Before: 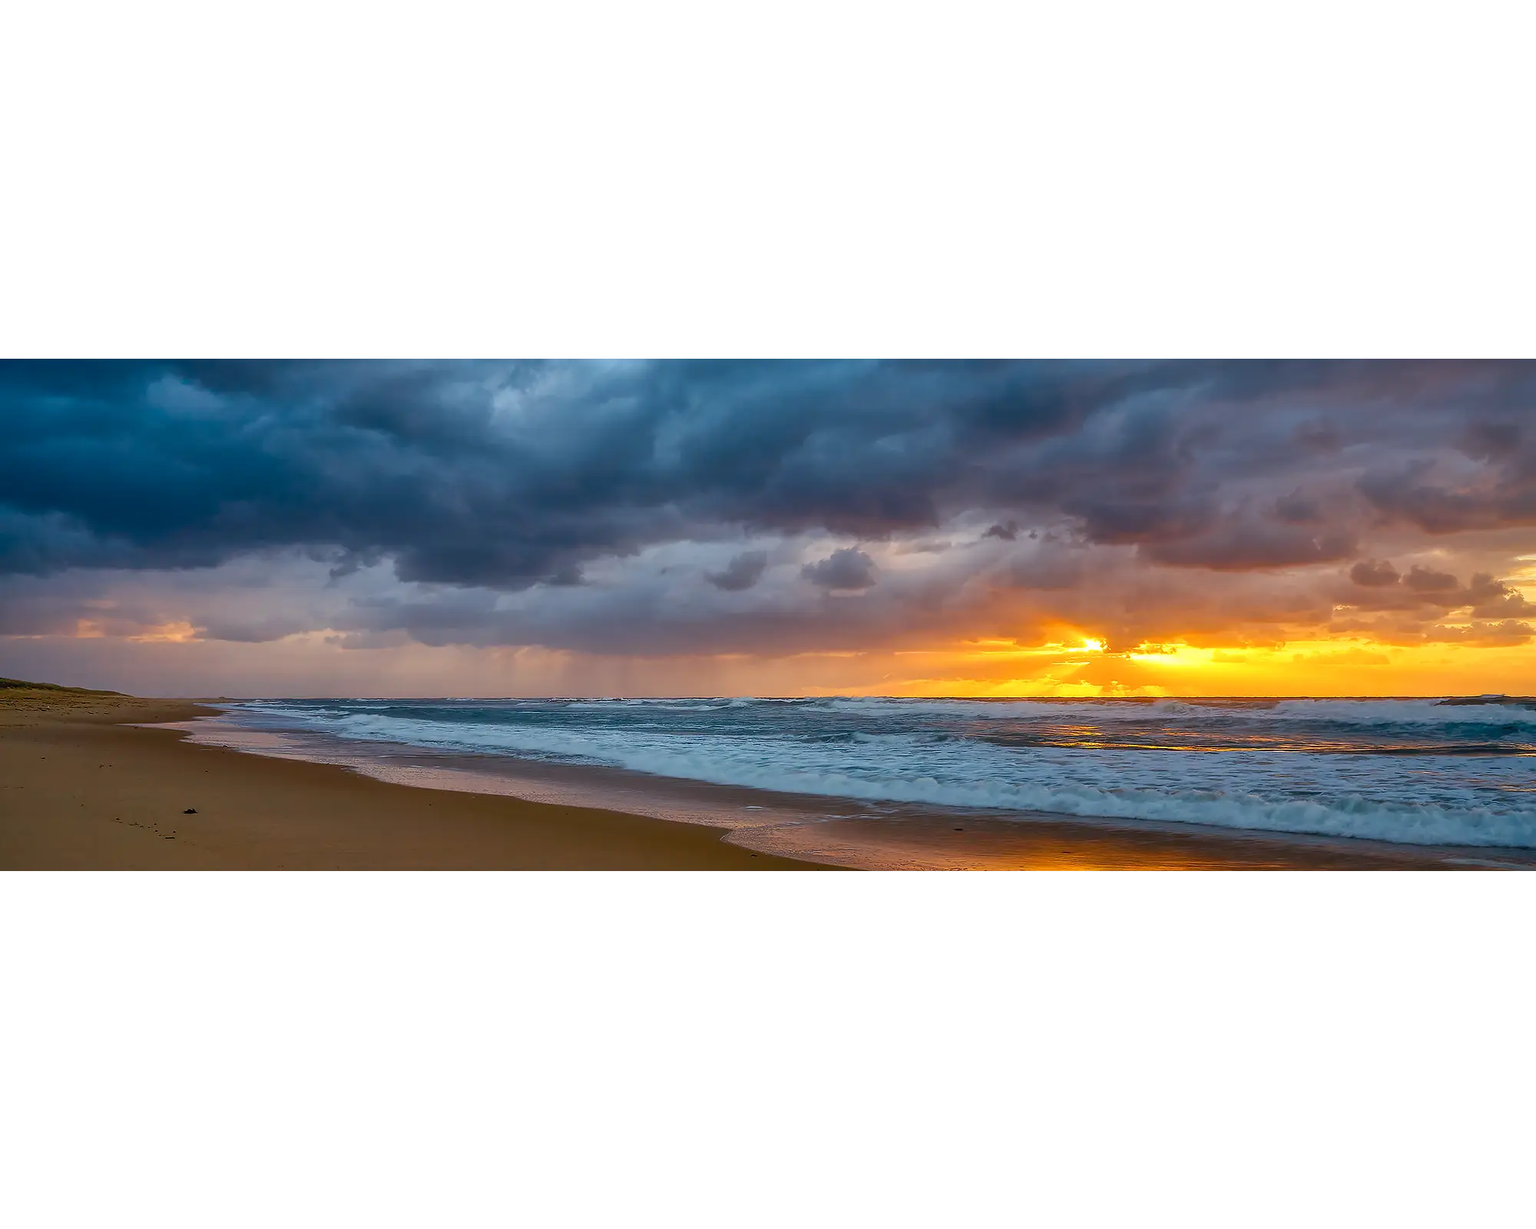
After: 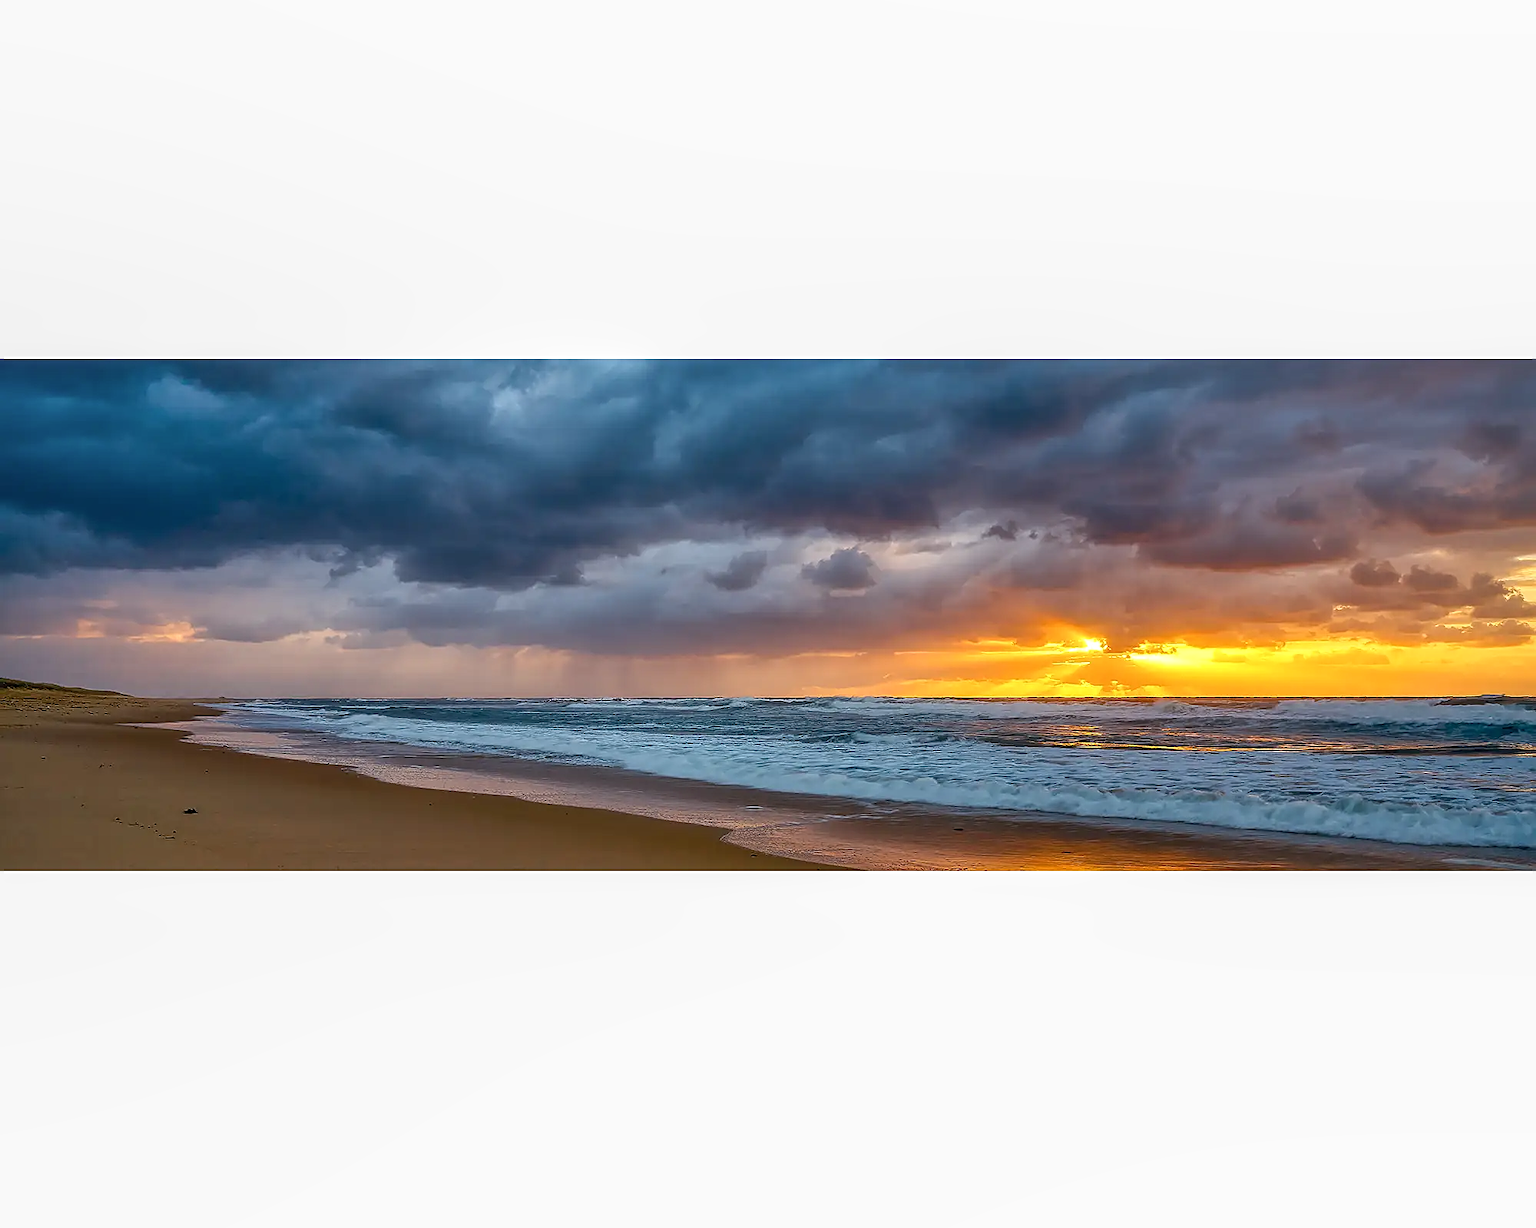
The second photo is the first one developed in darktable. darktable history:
local contrast: on, module defaults
sharpen: on, module defaults
exposure: exposure -0.048 EV, compensate highlight preservation false
